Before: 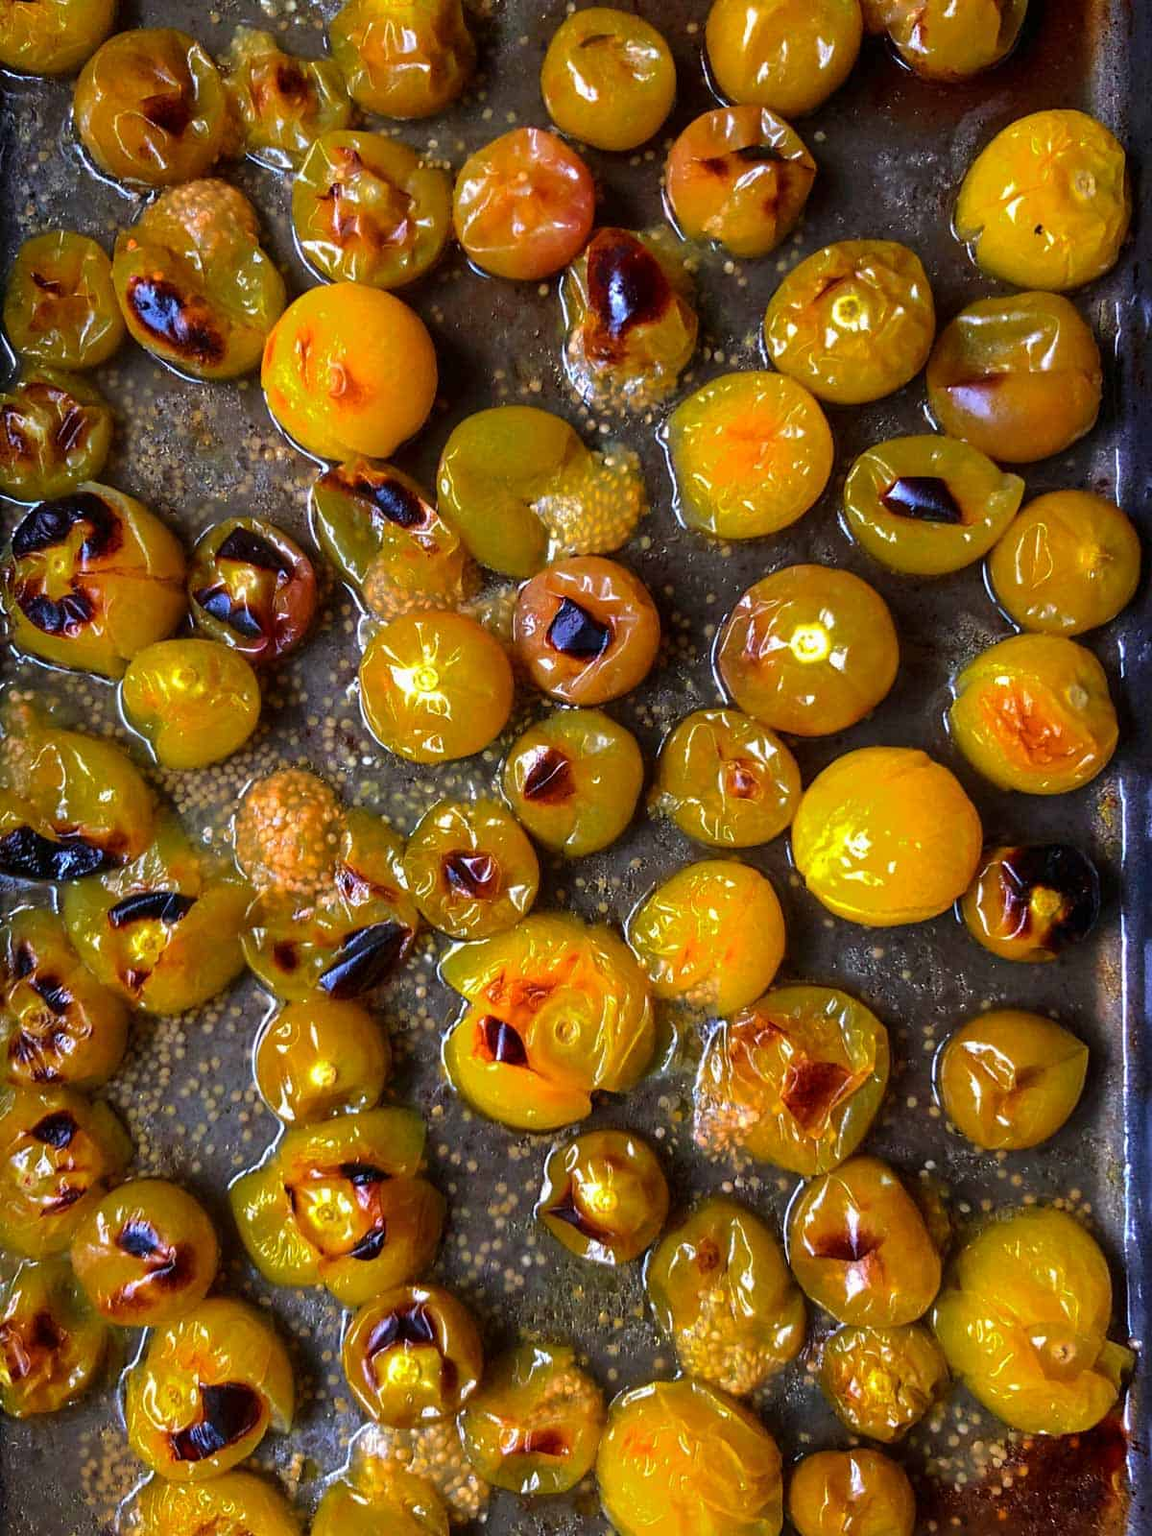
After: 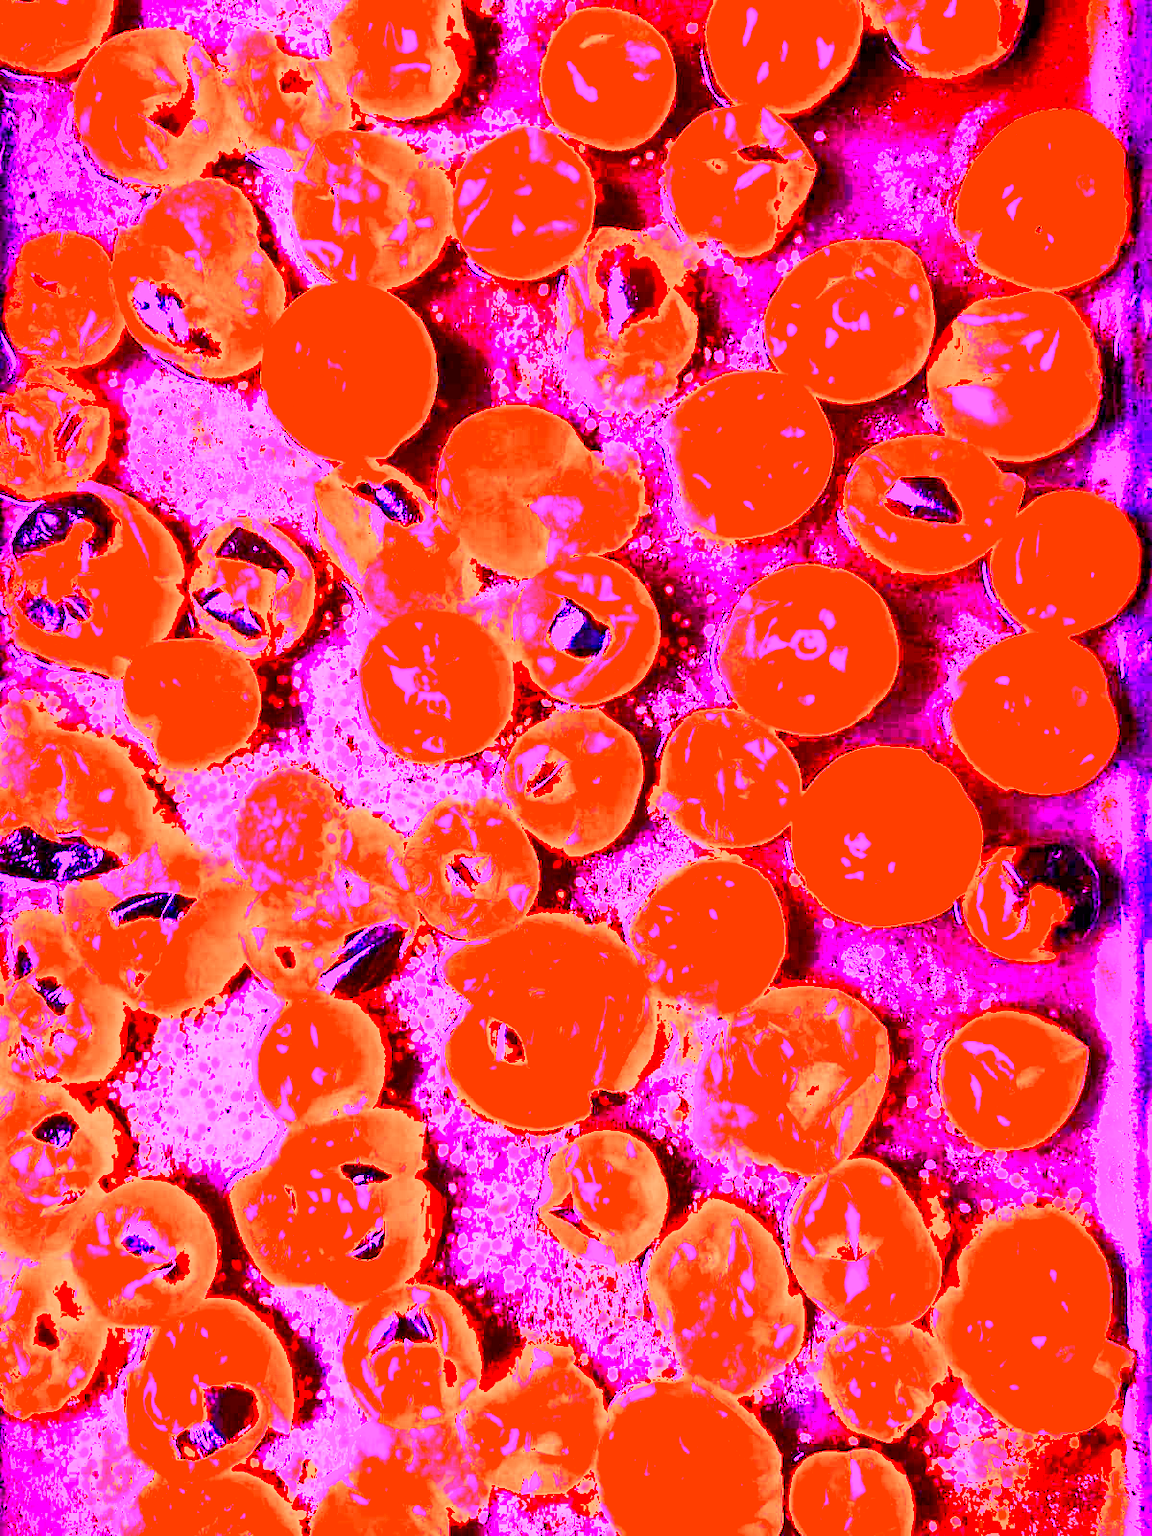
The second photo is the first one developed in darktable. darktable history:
shadows and highlights: low approximation 0.01, soften with gaussian
color balance rgb: perceptual saturation grading › global saturation 35%, perceptual saturation grading › highlights -25%, perceptual saturation grading › shadows 50%
haze removal: compatibility mode true, adaptive false
white balance: red 8, blue 8
exposure: black level correction 0, exposure -0.766 EV, compensate highlight preservation false
